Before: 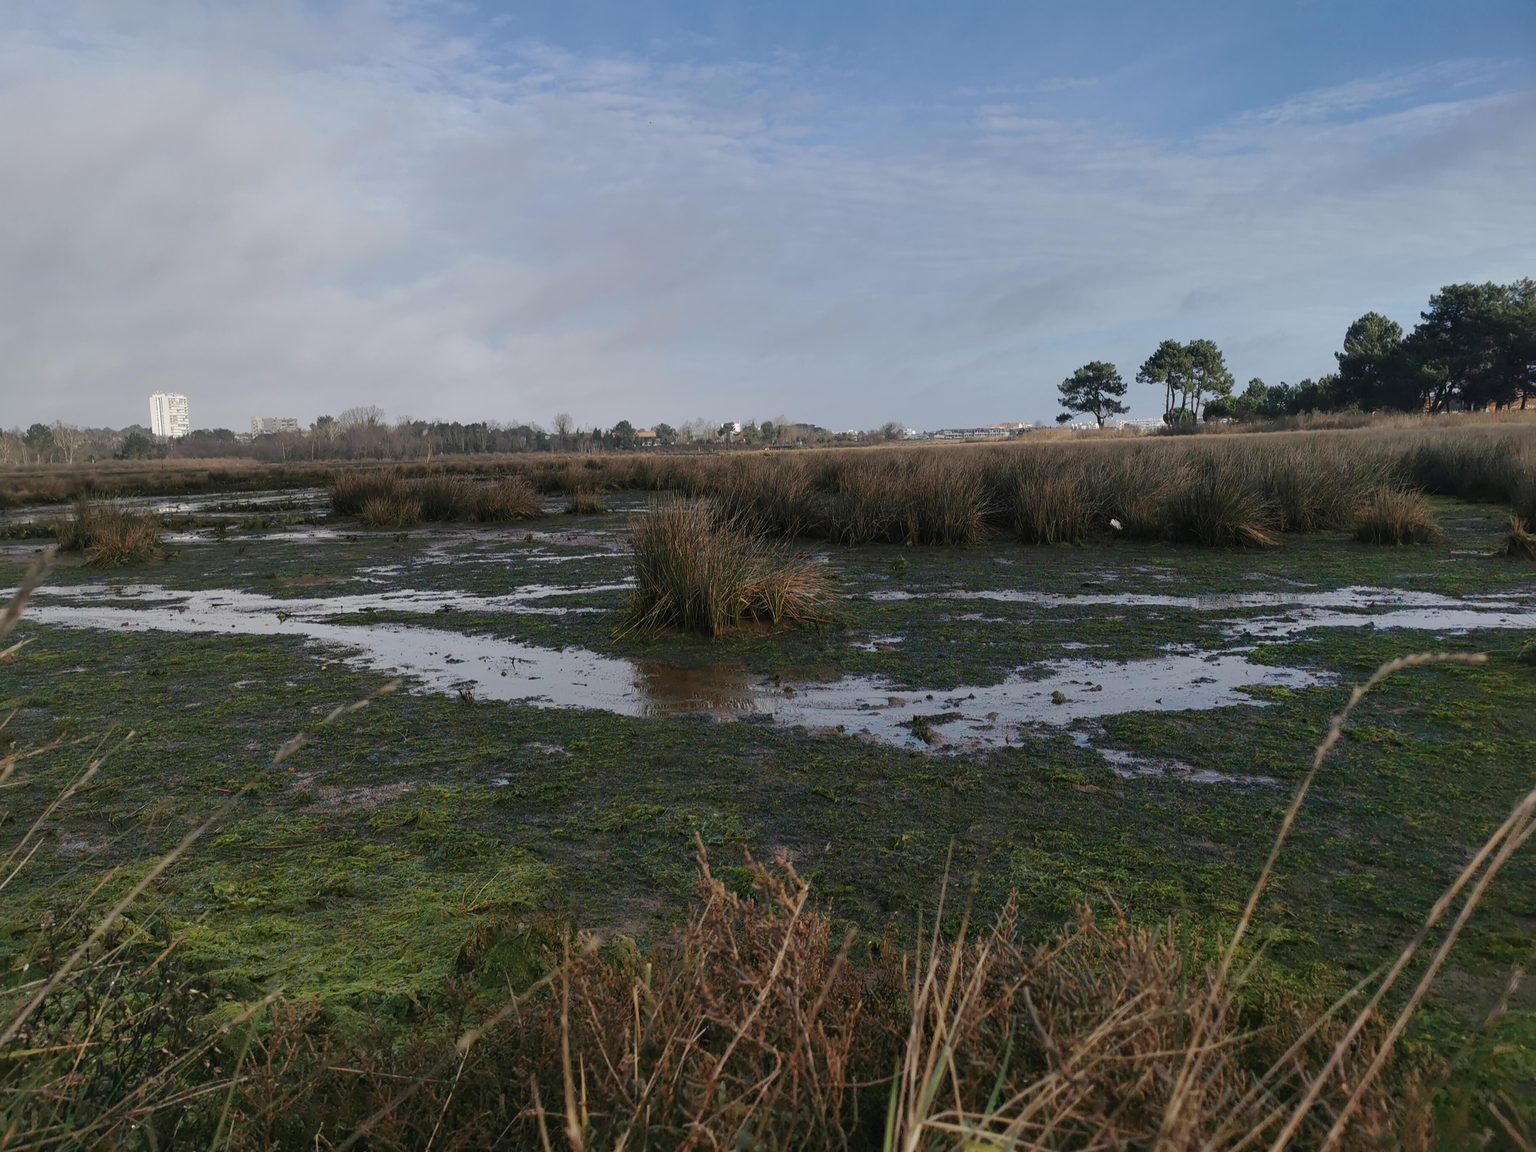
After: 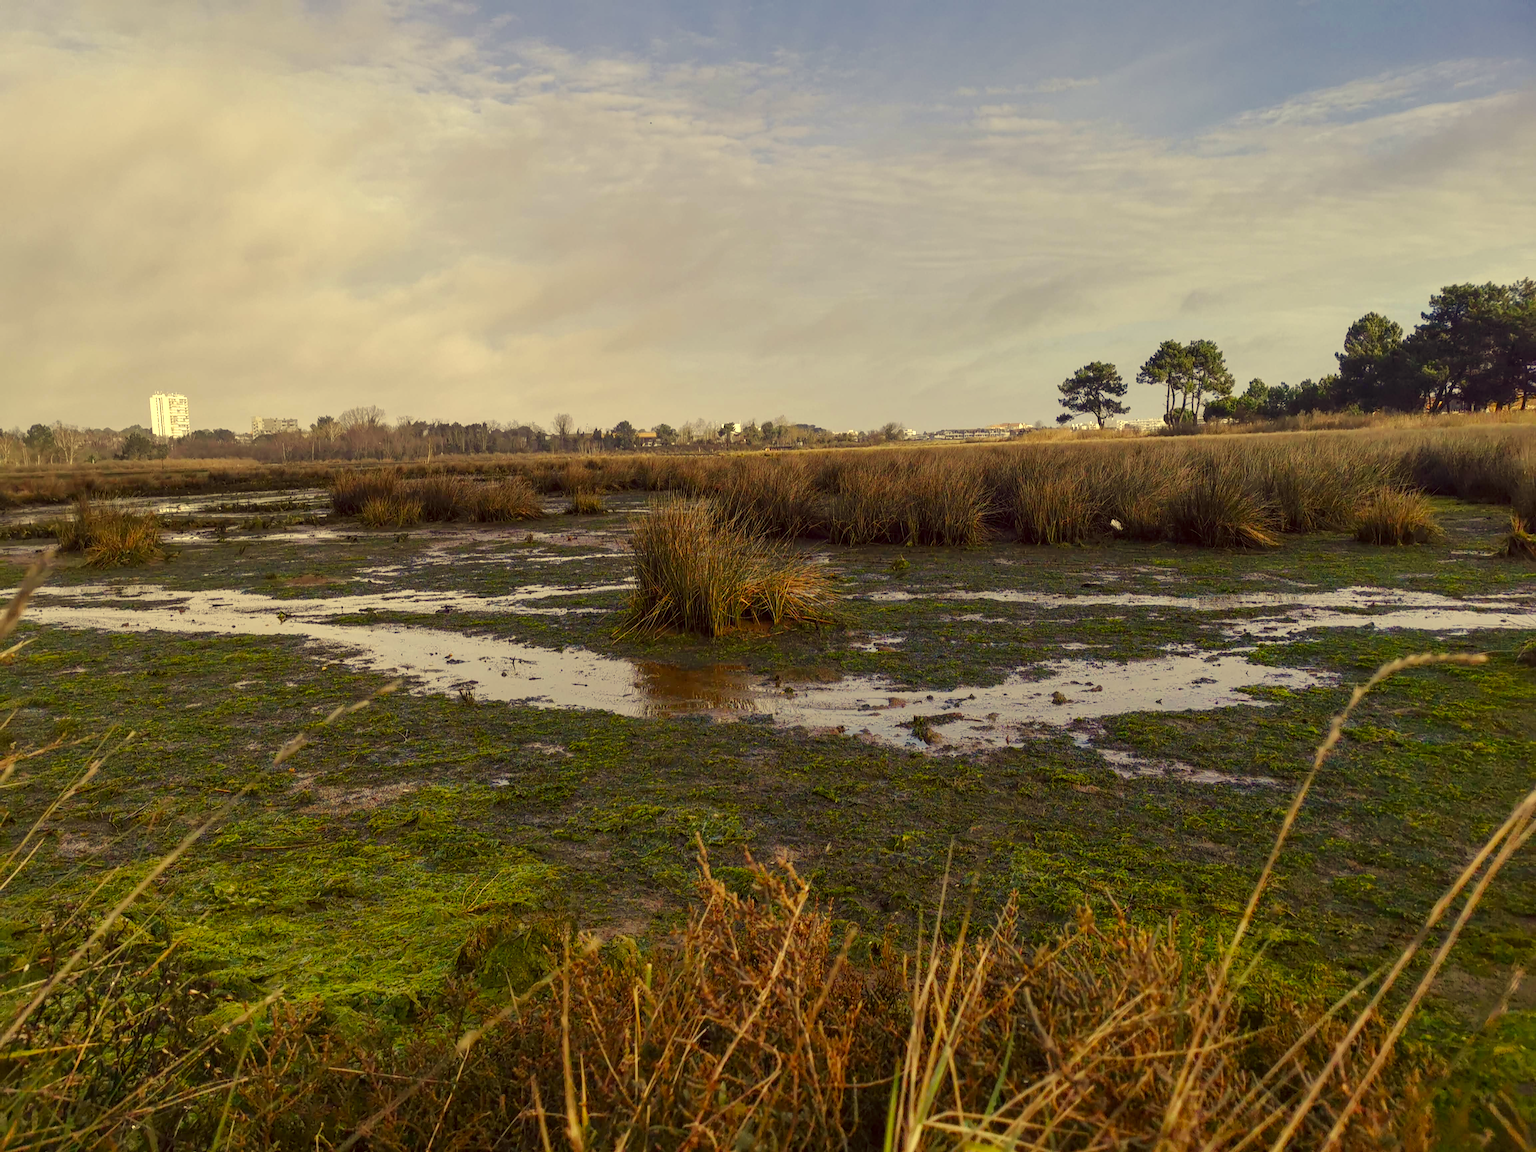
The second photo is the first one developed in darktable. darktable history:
shadows and highlights: shadows 25, highlights -25
local contrast: on, module defaults
color correction: highlights a* -0.482, highlights b* 40, shadows a* 9.8, shadows b* -0.161
base curve: curves: ch0 [(0, 0) (0.297, 0.298) (1, 1)], preserve colors none
color balance rgb: perceptual saturation grading › global saturation 25%, perceptual saturation grading › highlights -50%, perceptual saturation grading › shadows 30%, perceptual brilliance grading › global brilliance 12%, global vibrance 20%
